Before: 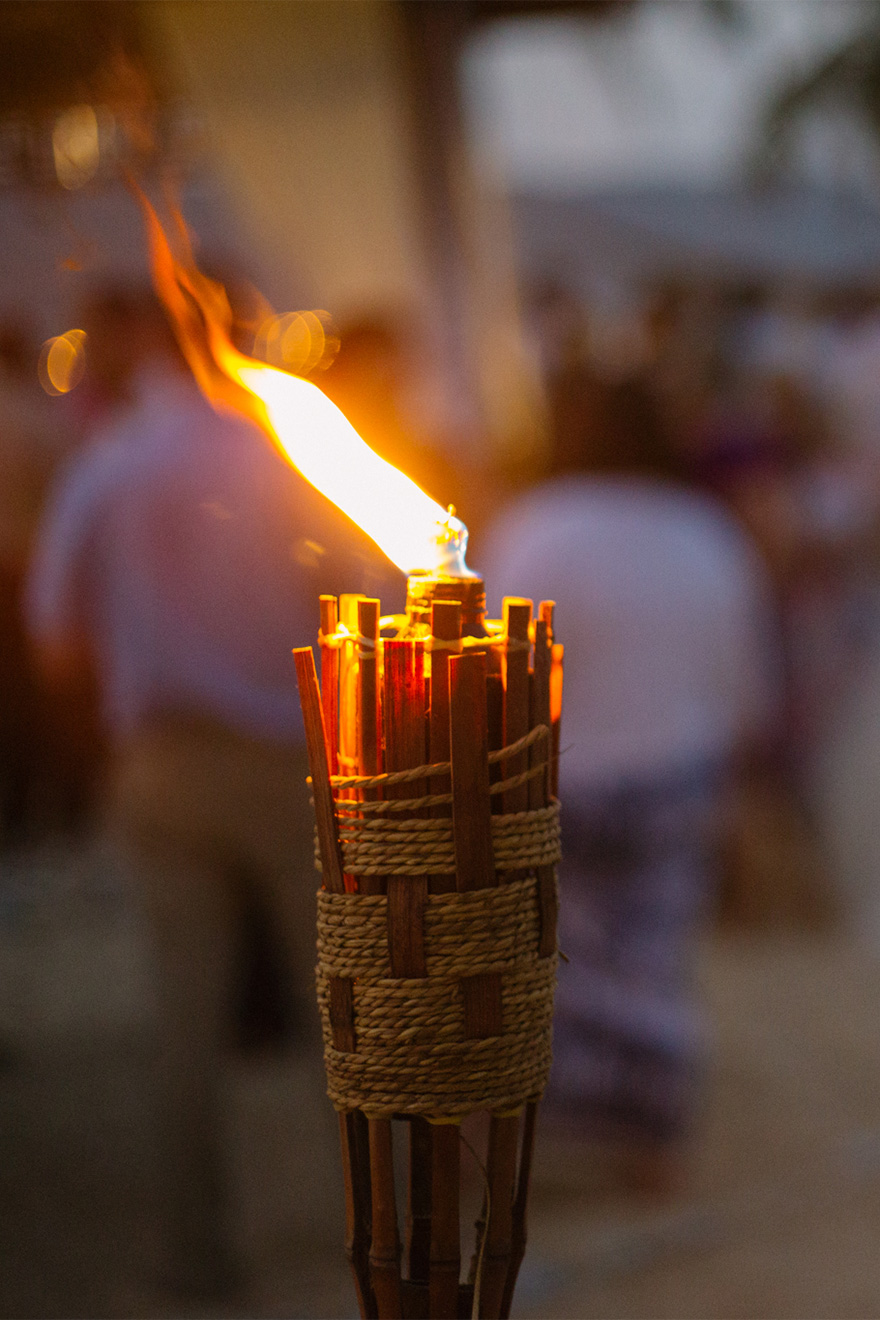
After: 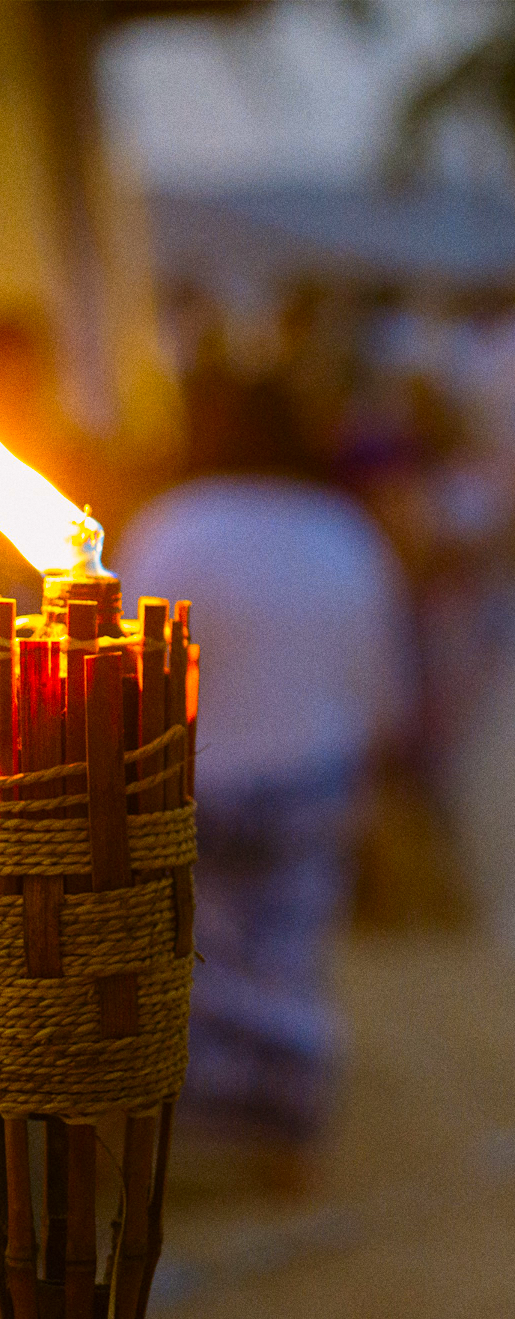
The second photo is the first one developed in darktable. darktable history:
crop: left 41.402%
color contrast: green-magenta contrast 1.12, blue-yellow contrast 1.95, unbound 0
grain: coarseness 0.09 ISO
